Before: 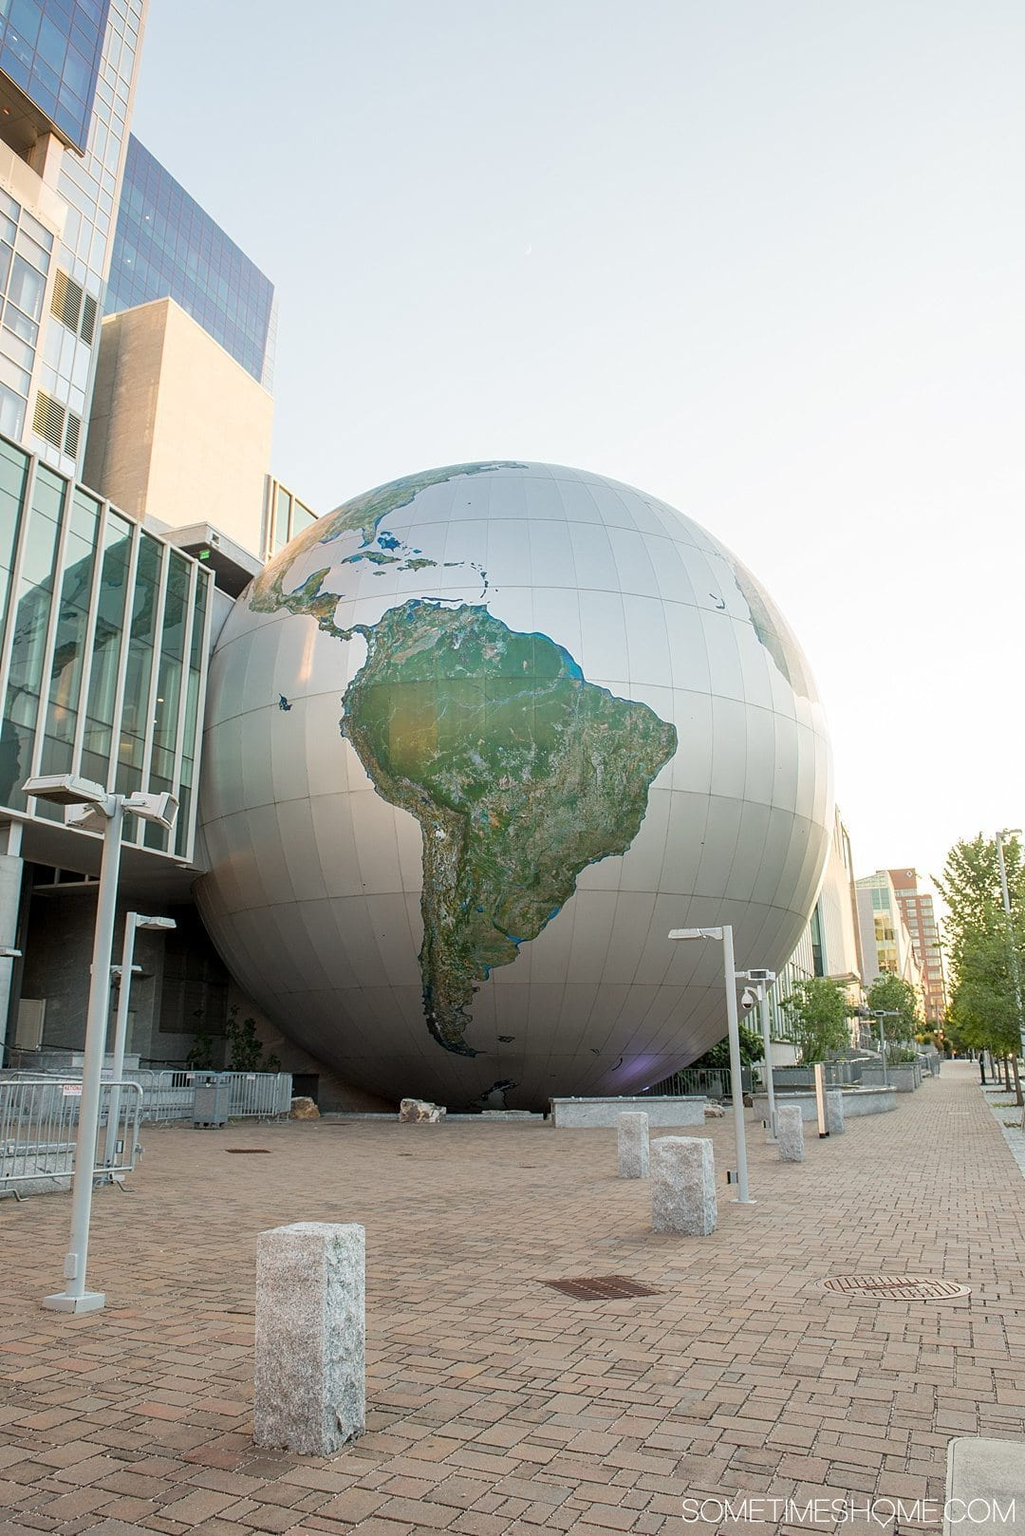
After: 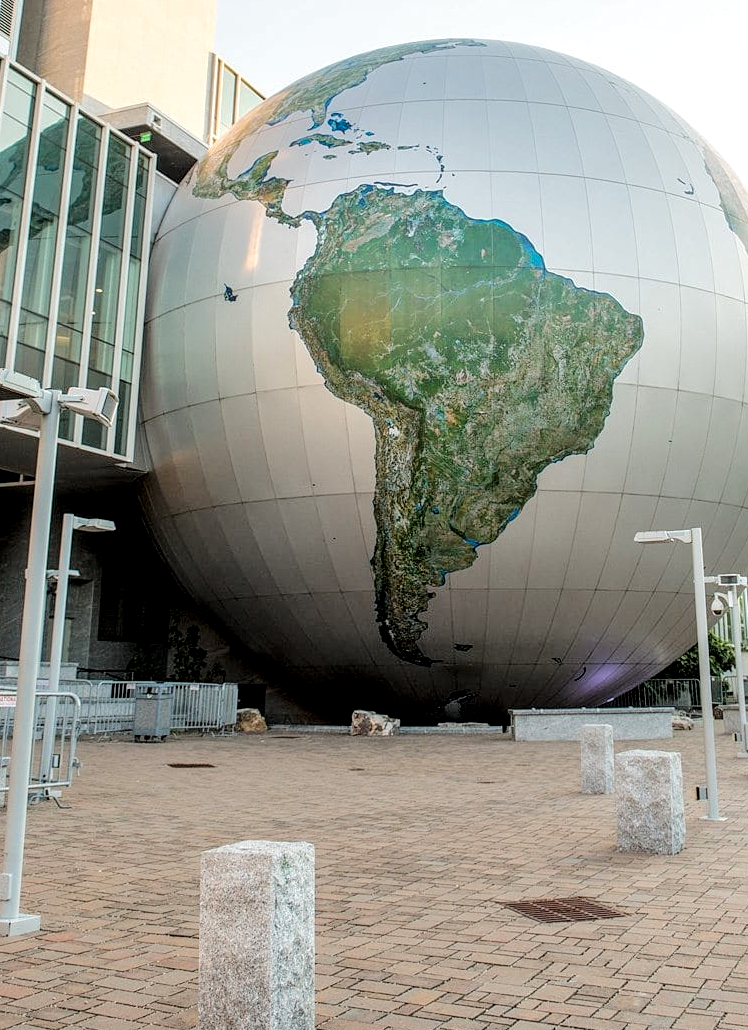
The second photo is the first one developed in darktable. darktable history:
crop: left 6.488%, top 27.668%, right 24.183%, bottom 8.656%
local contrast: detail 142%
tone curve: curves: ch0 [(0, 0) (0.004, 0) (0.133, 0.076) (0.325, 0.362) (0.879, 0.885) (1, 1)], color space Lab, linked channels, preserve colors none
